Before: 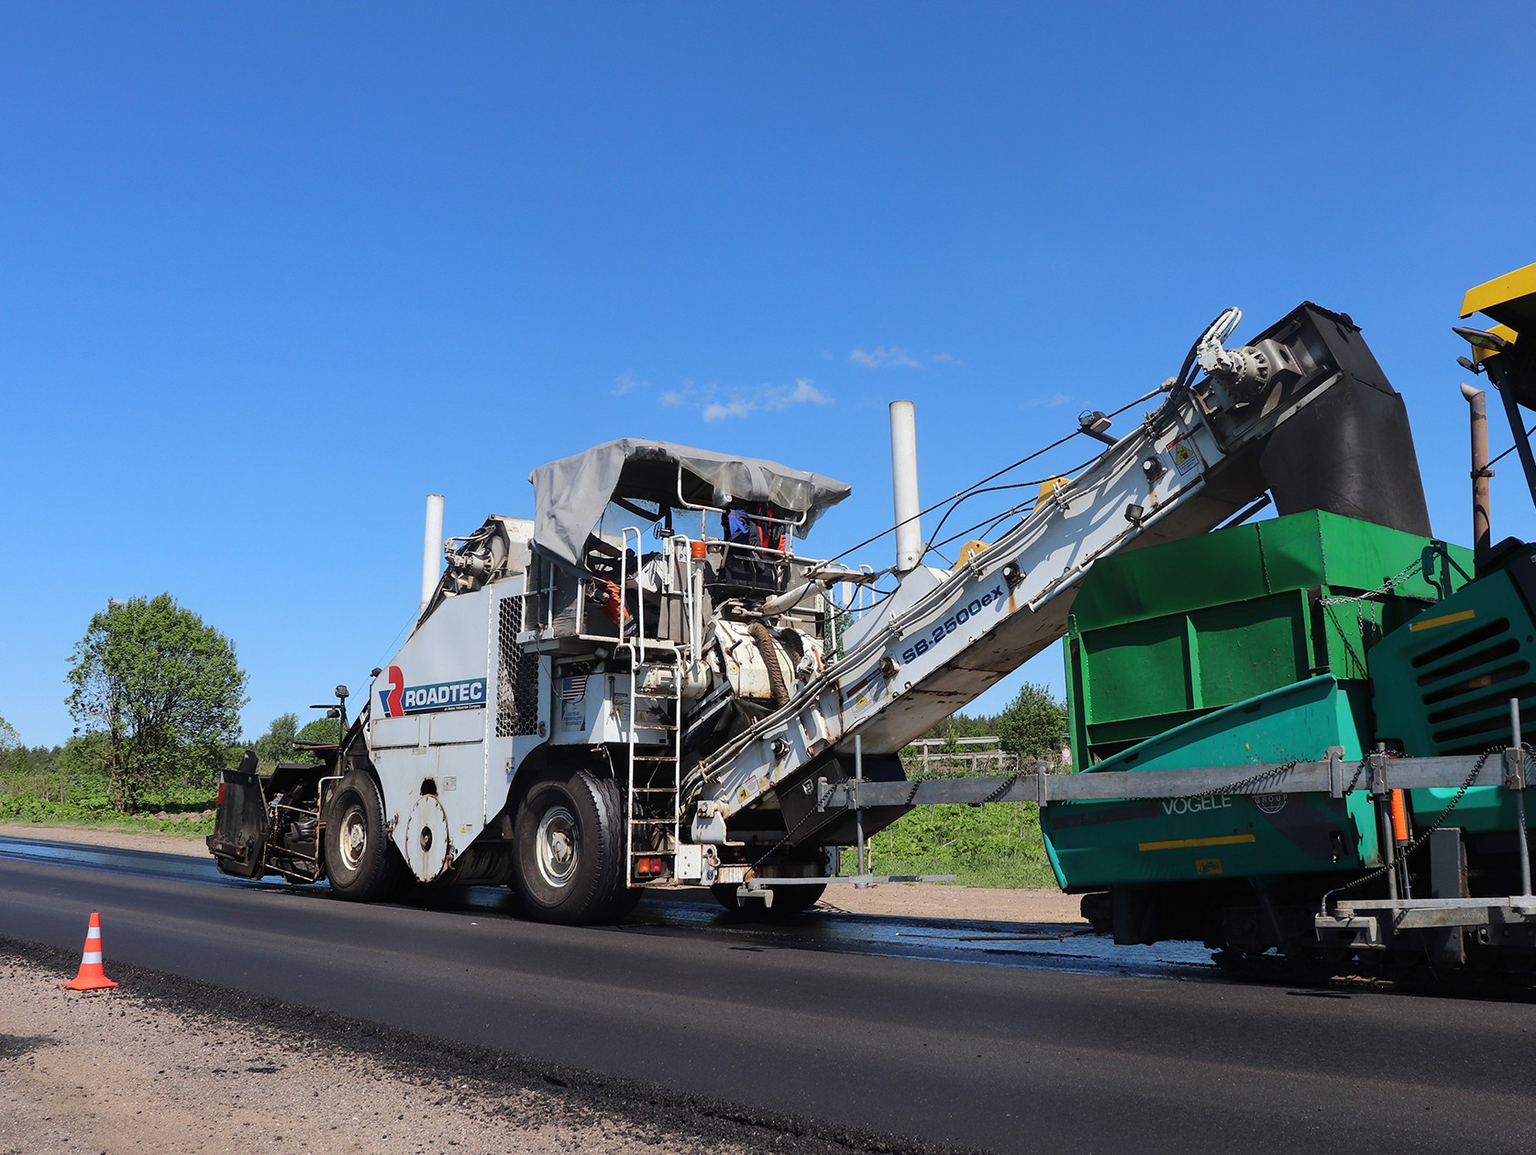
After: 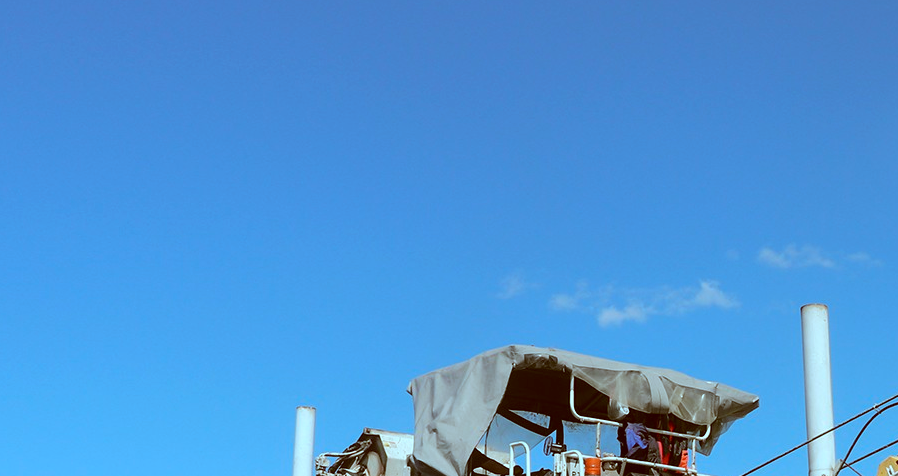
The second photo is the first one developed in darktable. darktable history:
color correction: highlights a* -14.62, highlights b* -16.22, shadows a* 10.12, shadows b* 29.4
crop: left 10.121%, top 10.631%, right 36.218%, bottom 51.526%
